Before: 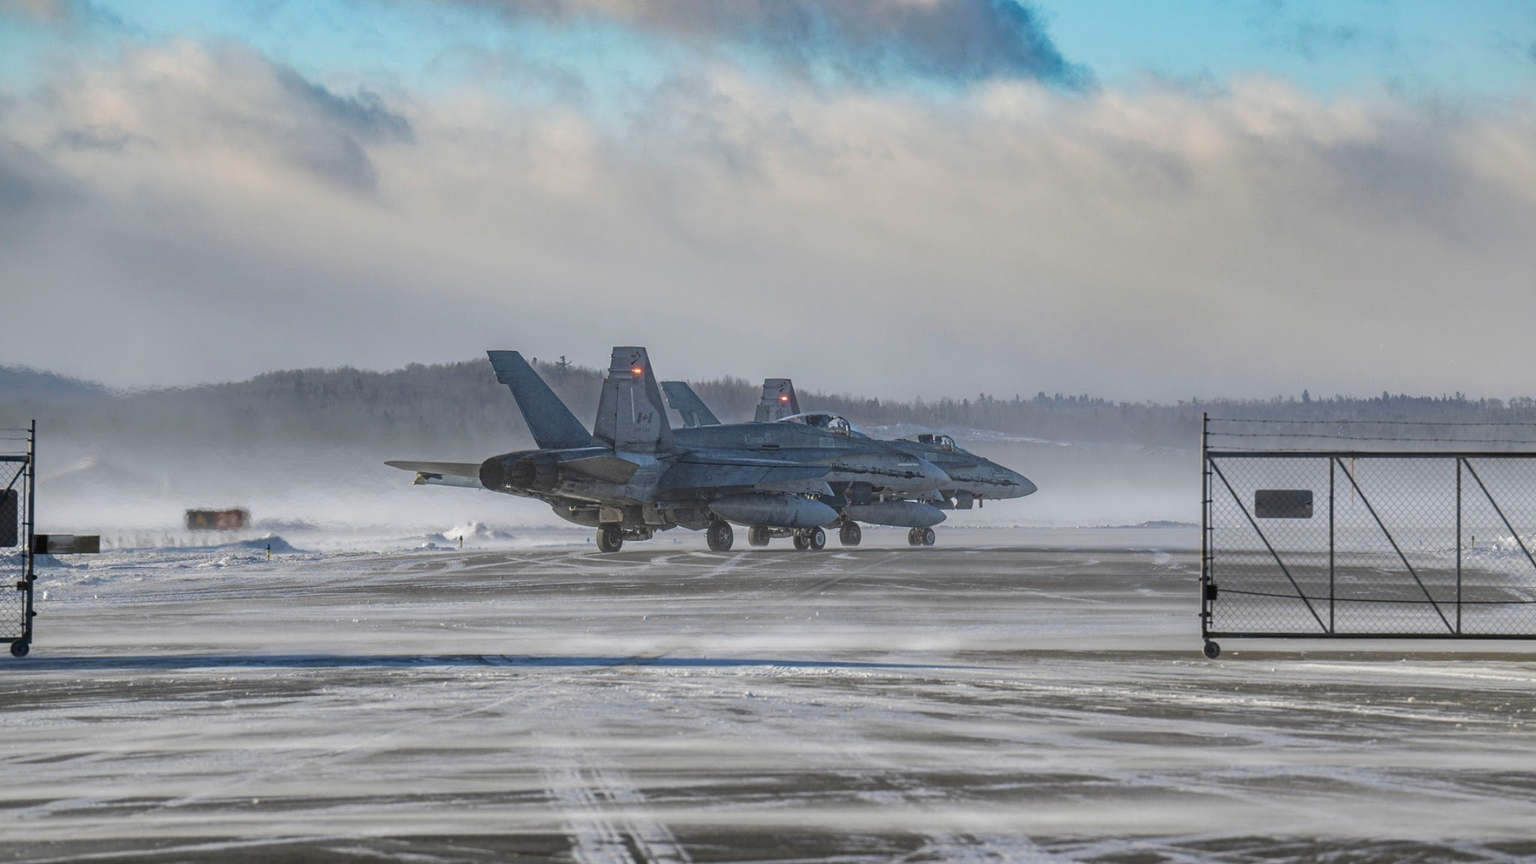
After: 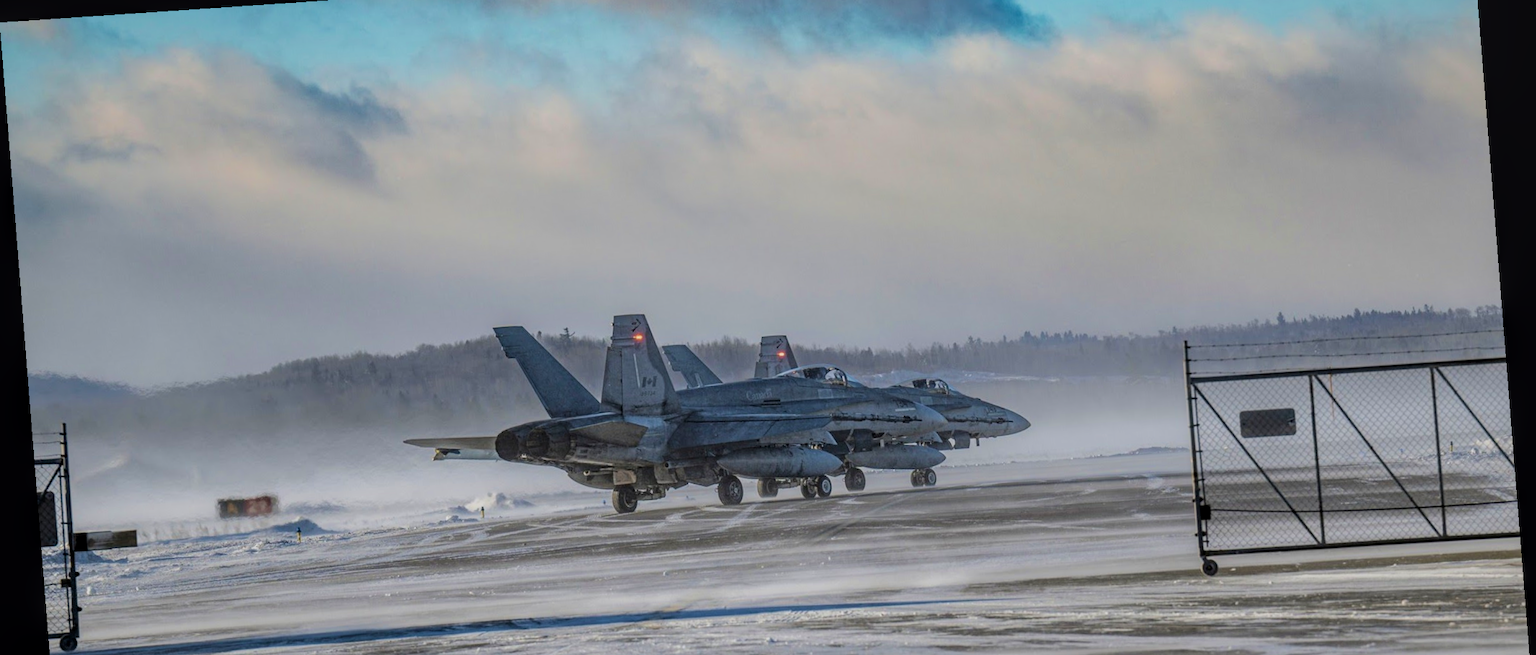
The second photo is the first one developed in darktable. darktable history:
local contrast: on, module defaults
filmic rgb: black relative exposure -7.65 EV, white relative exposure 4.56 EV, hardness 3.61, color science v6 (2022)
rotate and perspective: rotation -4.2°, shear 0.006, automatic cropping off
crop and rotate: top 8.293%, bottom 20.996%
velvia: on, module defaults
